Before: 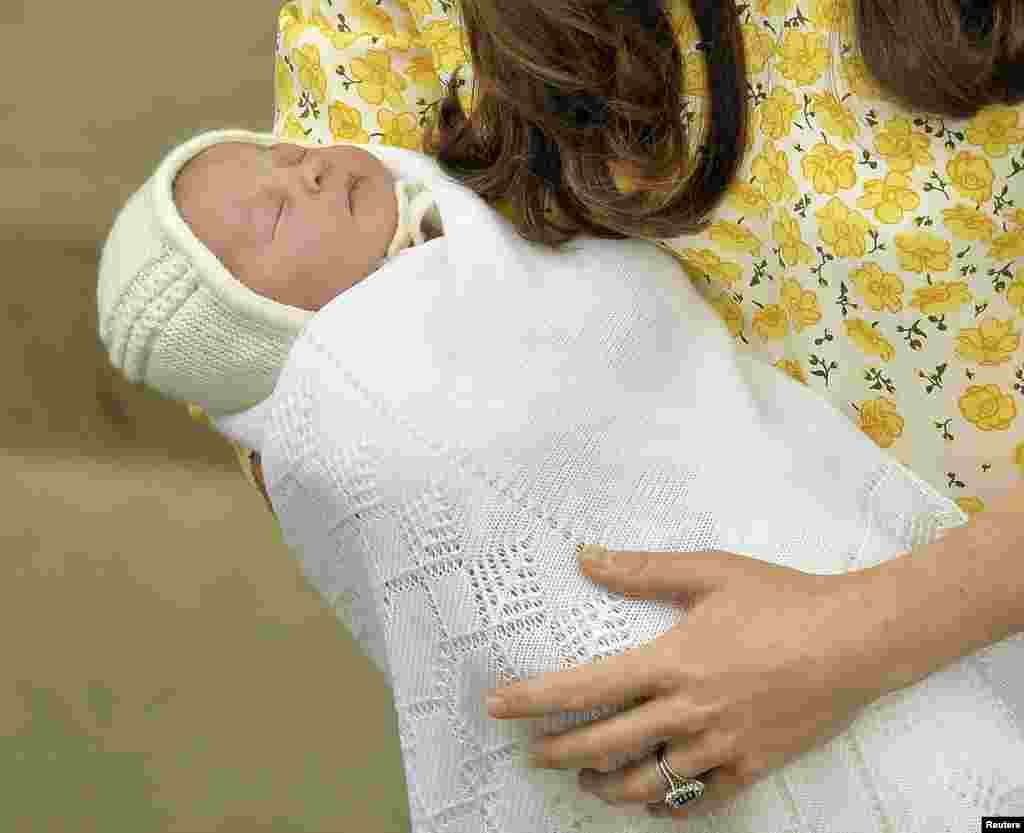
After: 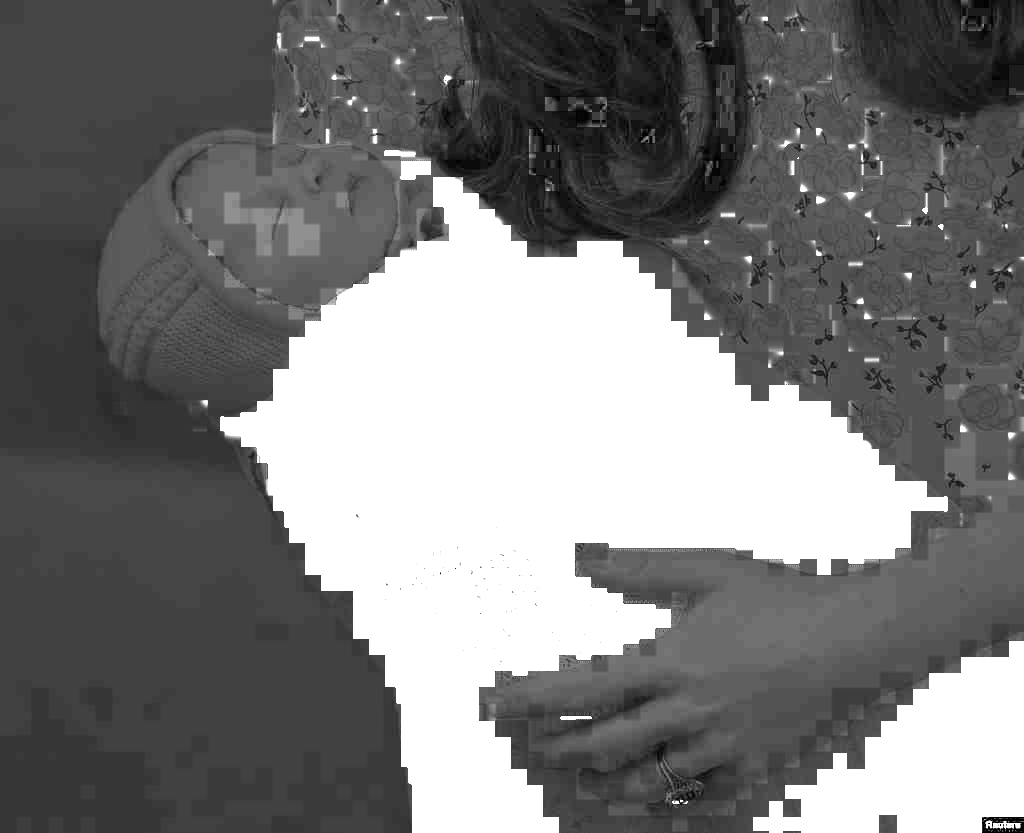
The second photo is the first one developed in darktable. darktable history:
exposure: black level correction 0, exposure 1.461 EV, compensate highlight preservation false
color zones: curves: ch0 [(0.287, 0.048) (0.493, 0.484) (0.737, 0.816)]; ch1 [(0, 0) (0.143, 0) (0.286, 0) (0.429, 0) (0.571, 0) (0.714, 0) (0.857, 0)], process mode strong
